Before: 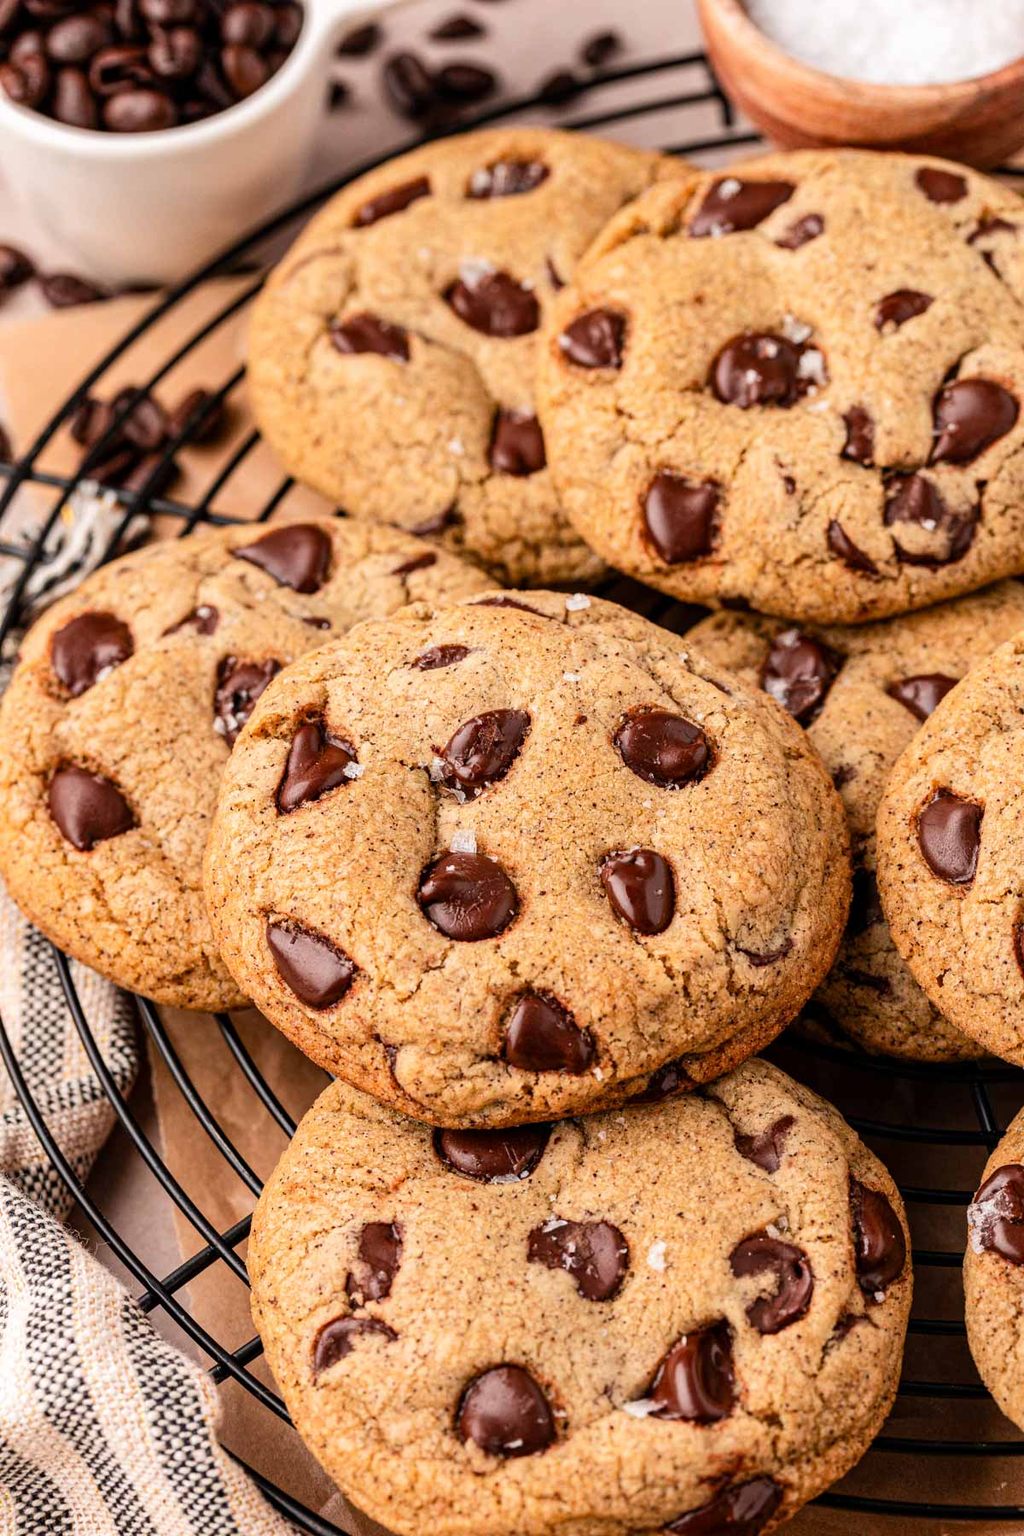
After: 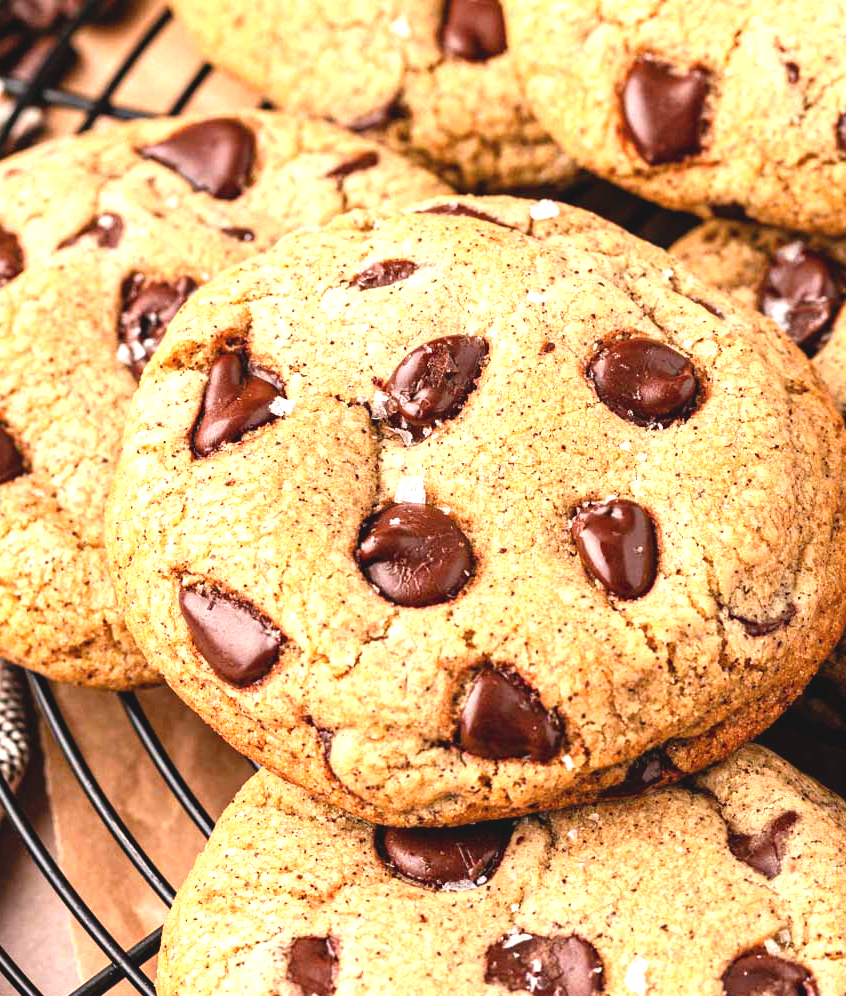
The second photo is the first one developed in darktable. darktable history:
contrast brightness saturation: contrast -0.1, saturation -0.1
levels: levels [0, 0.374, 0.749]
crop: left 11.123%, top 27.61%, right 18.3%, bottom 17.034%
